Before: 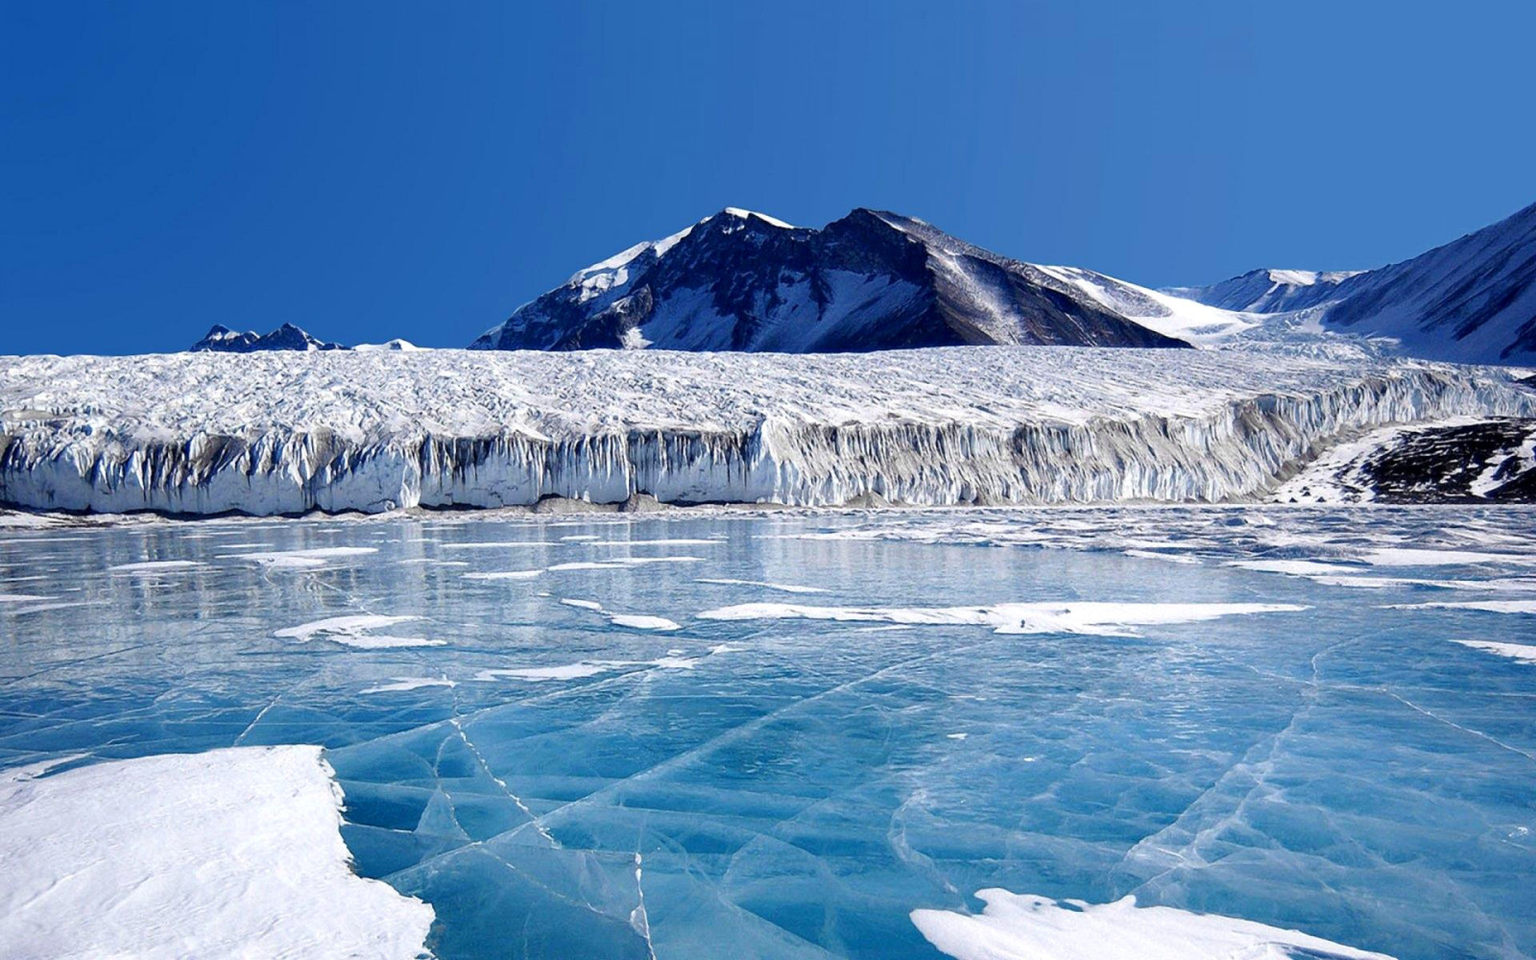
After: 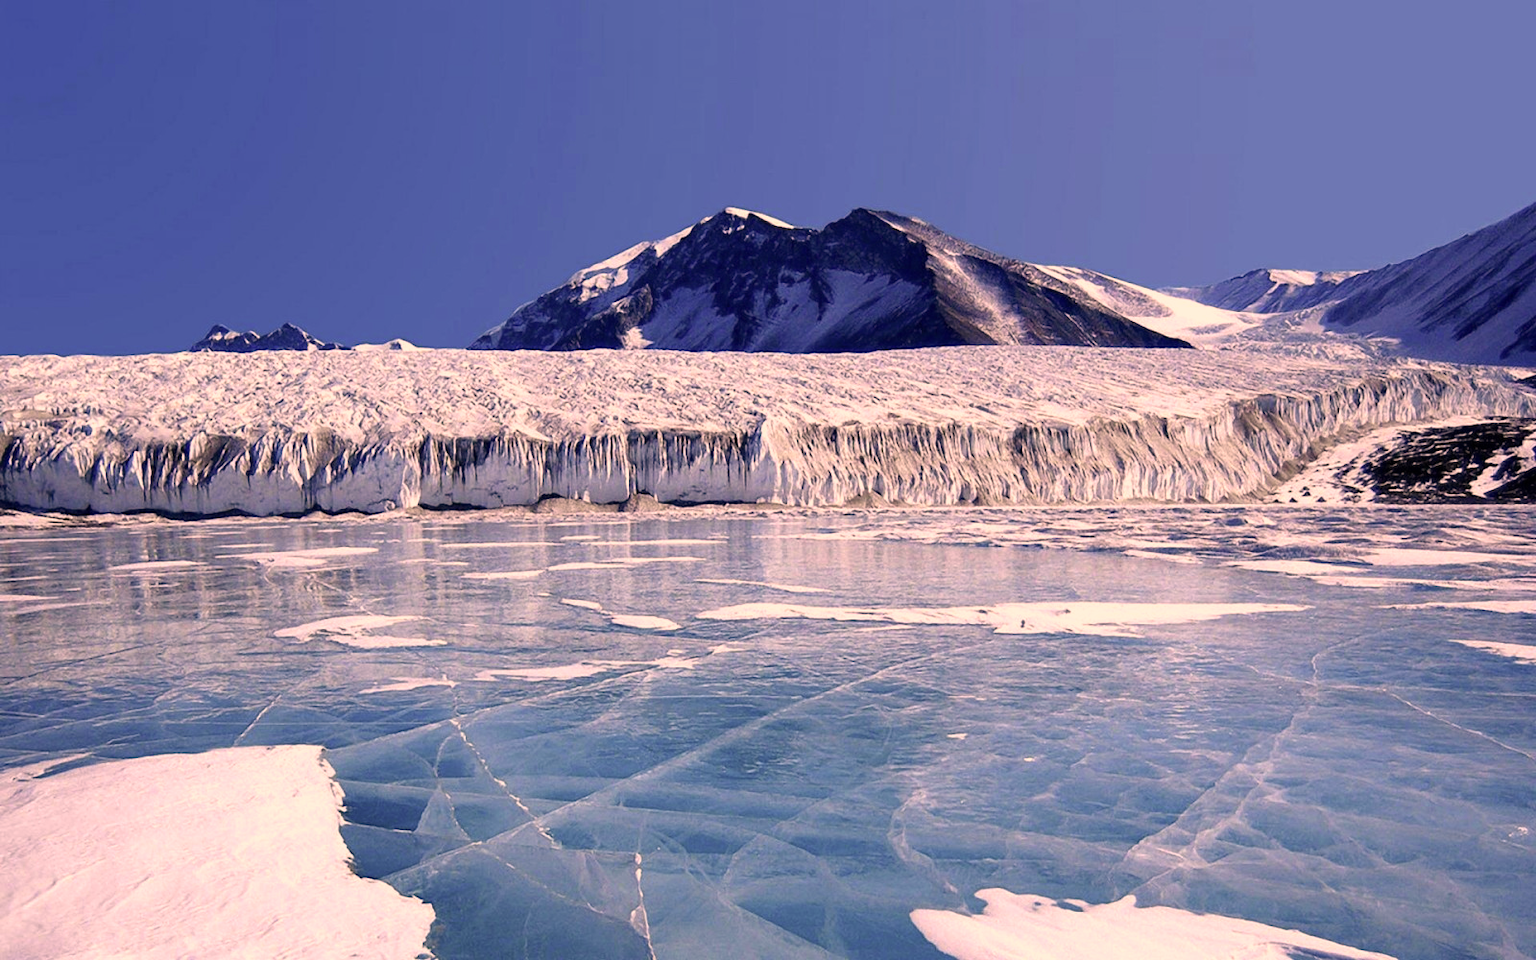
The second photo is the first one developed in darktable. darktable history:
color correction: highlights a* 20.68, highlights b* 19.39
